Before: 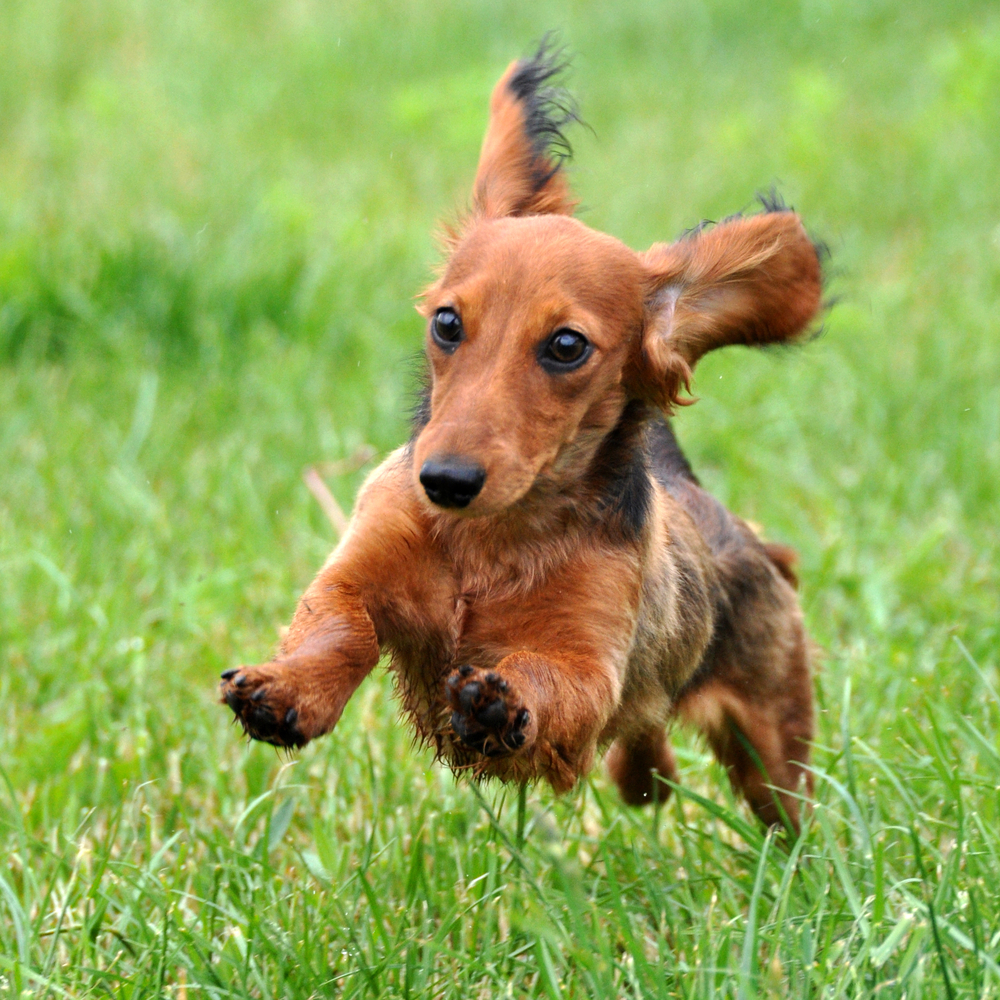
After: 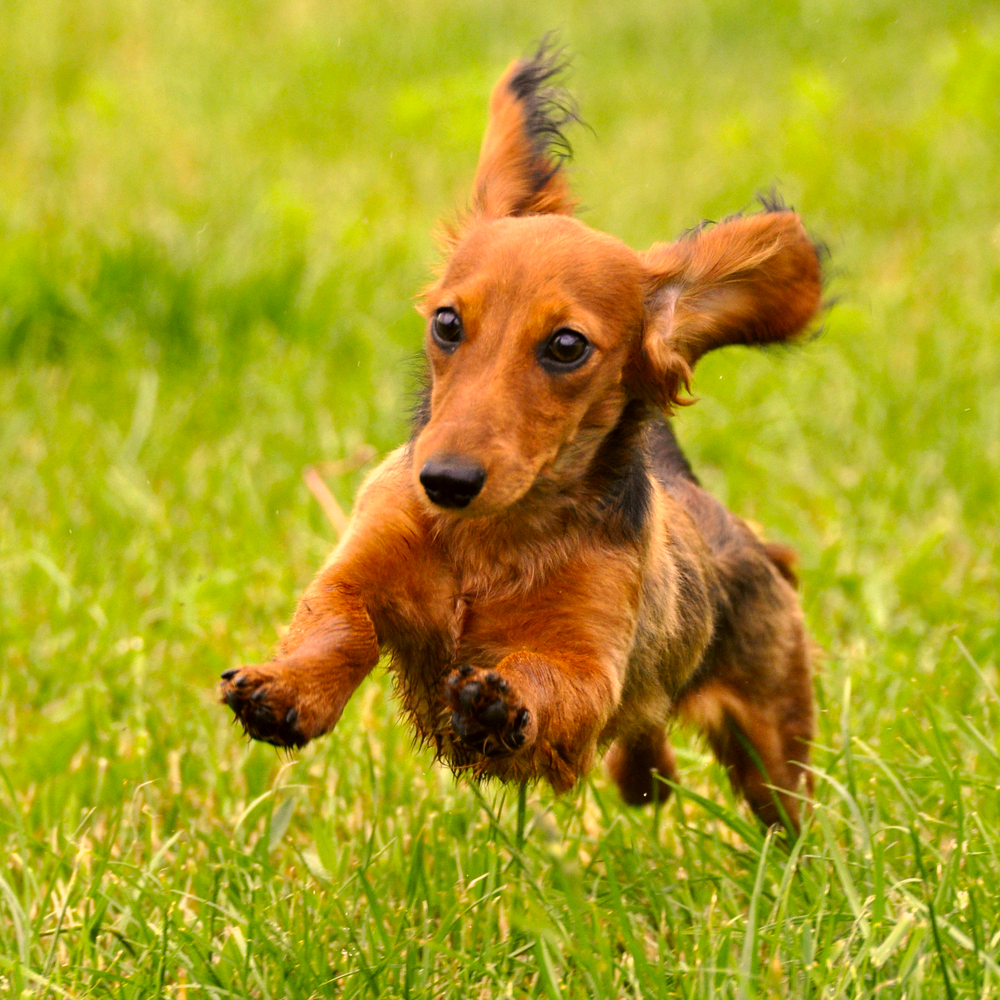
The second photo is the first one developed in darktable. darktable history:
white balance: red 0.967, blue 1.049
color correction: highlights a* 17.94, highlights b* 35.39, shadows a* 1.48, shadows b* 6.42, saturation 1.01
